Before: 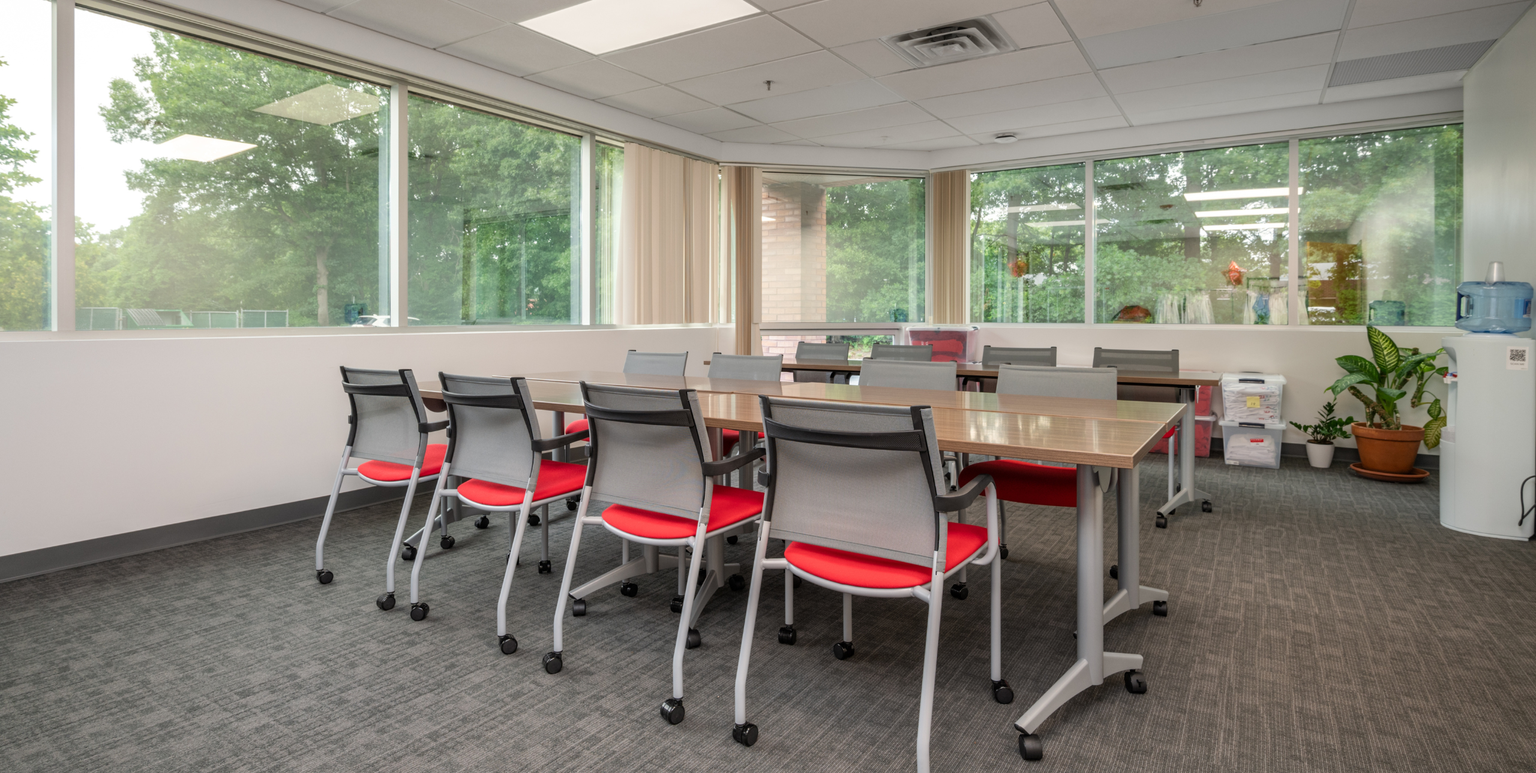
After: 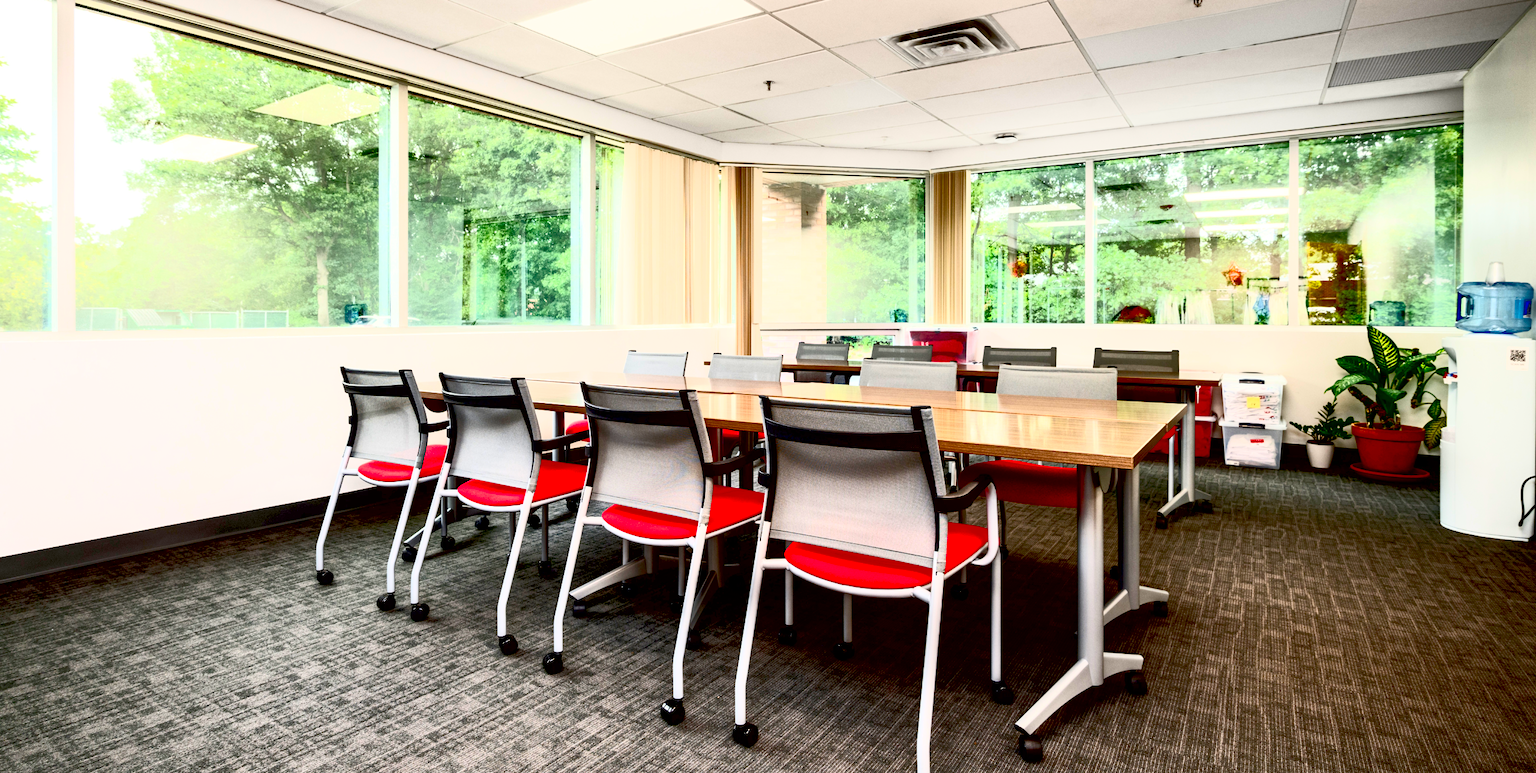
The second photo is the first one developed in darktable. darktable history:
exposure: black level correction 0.055, exposure -0.036 EV, compensate highlight preservation false
contrast brightness saturation: contrast 0.825, brightness 0.59, saturation 0.586
